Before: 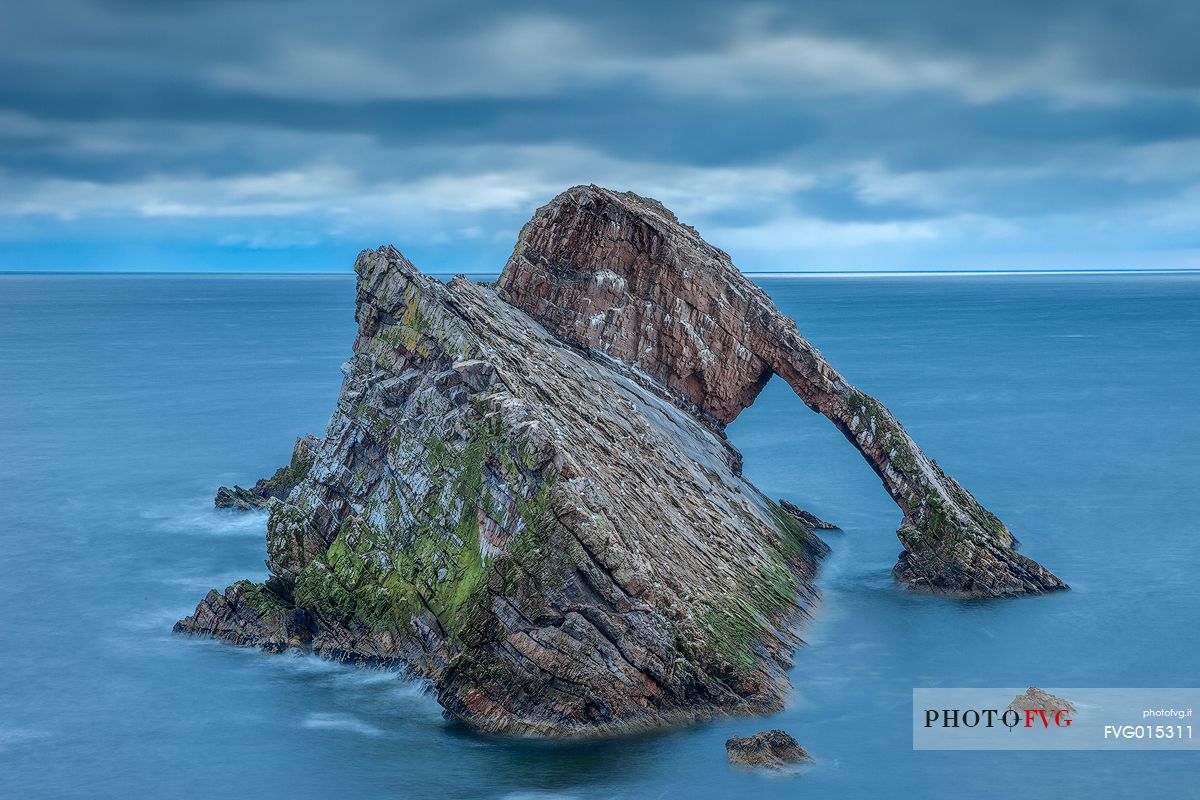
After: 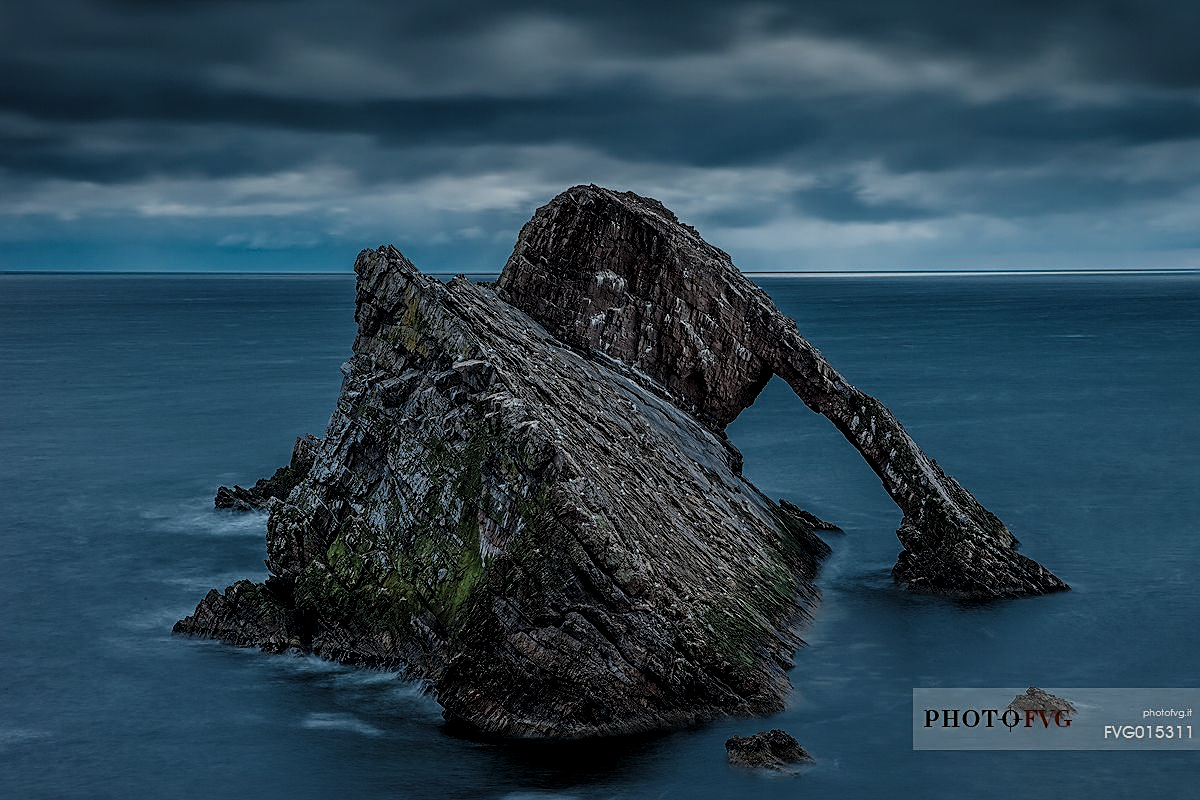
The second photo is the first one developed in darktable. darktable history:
sharpen: on, module defaults
filmic rgb: middle gray luminance 29%, black relative exposure -10.3 EV, white relative exposure 5.5 EV, threshold 6 EV, target black luminance 0%, hardness 3.95, latitude 2.04%, contrast 1.132, highlights saturation mix 5%, shadows ↔ highlights balance 15.11%, add noise in highlights 0, preserve chrominance no, color science v3 (2019), use custom middle-gray values true, iterations of high-quality reconstruction 0, contrast in highlights soft, enable highlight reconstruction true
levels: mode automatic, black 8.58%, gray 59.42%, levels [0, 0.445, 1]
